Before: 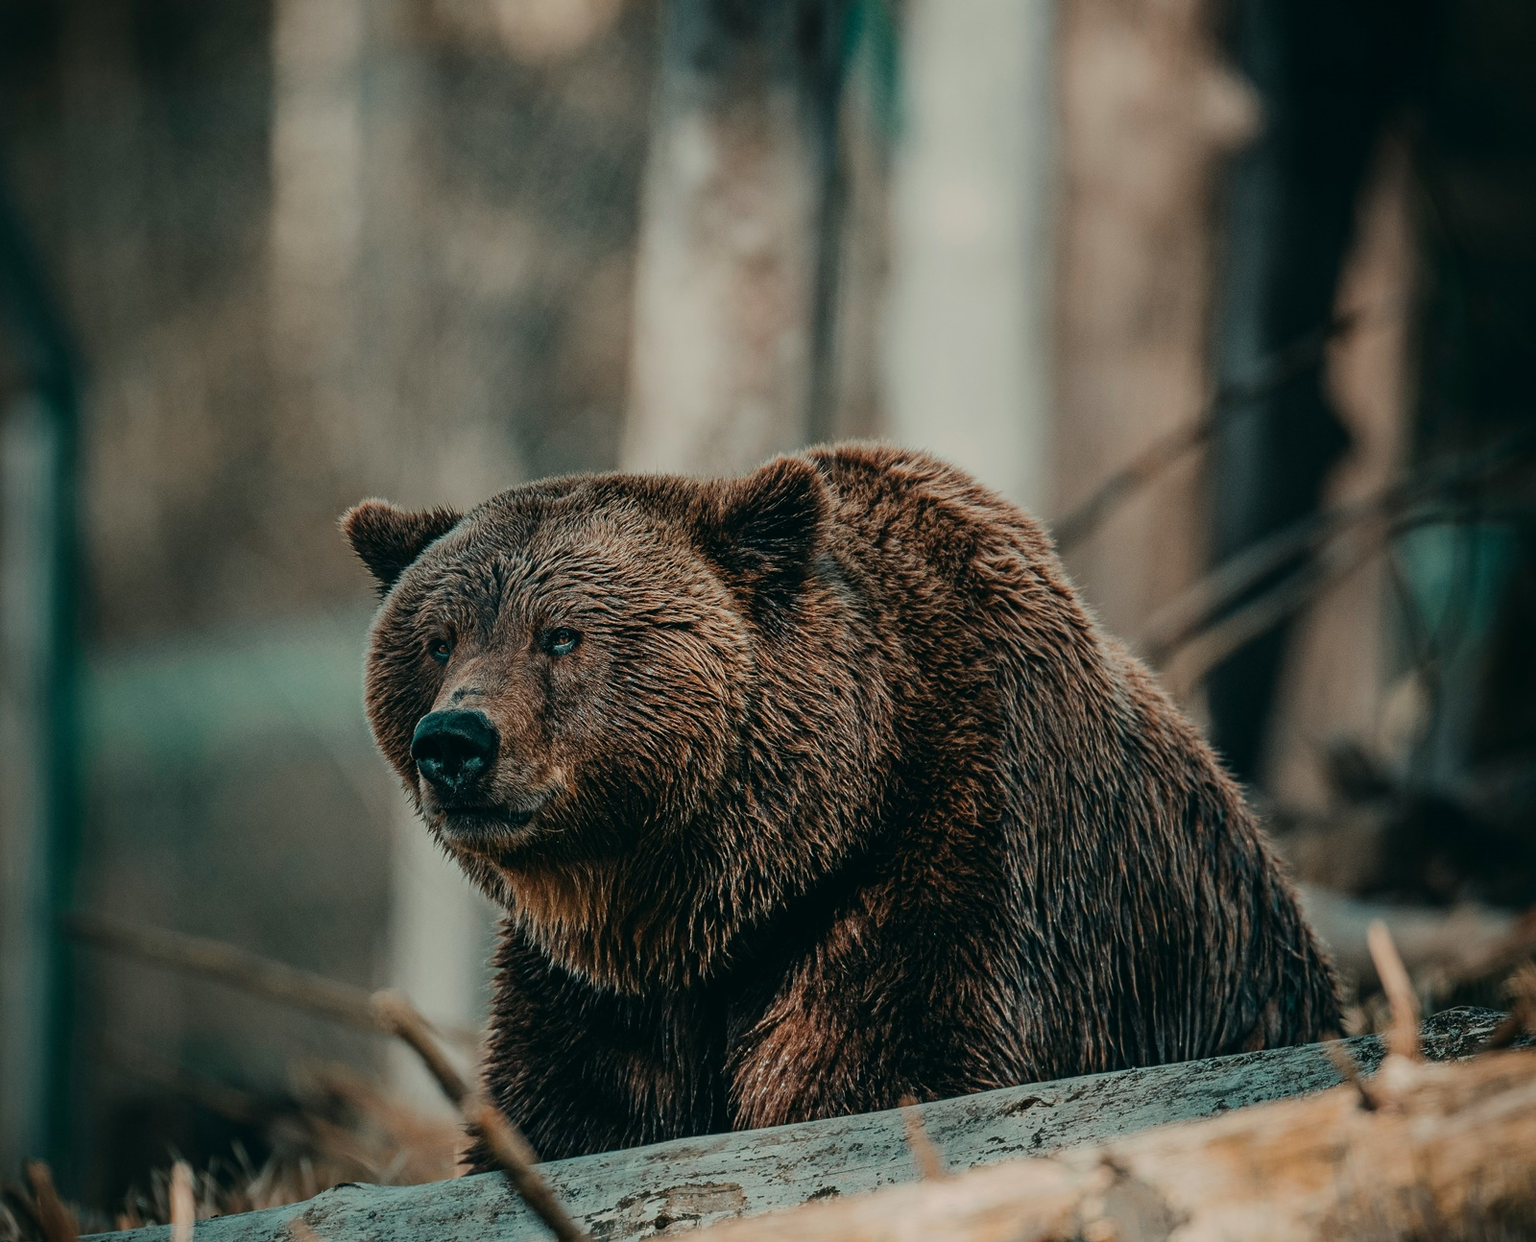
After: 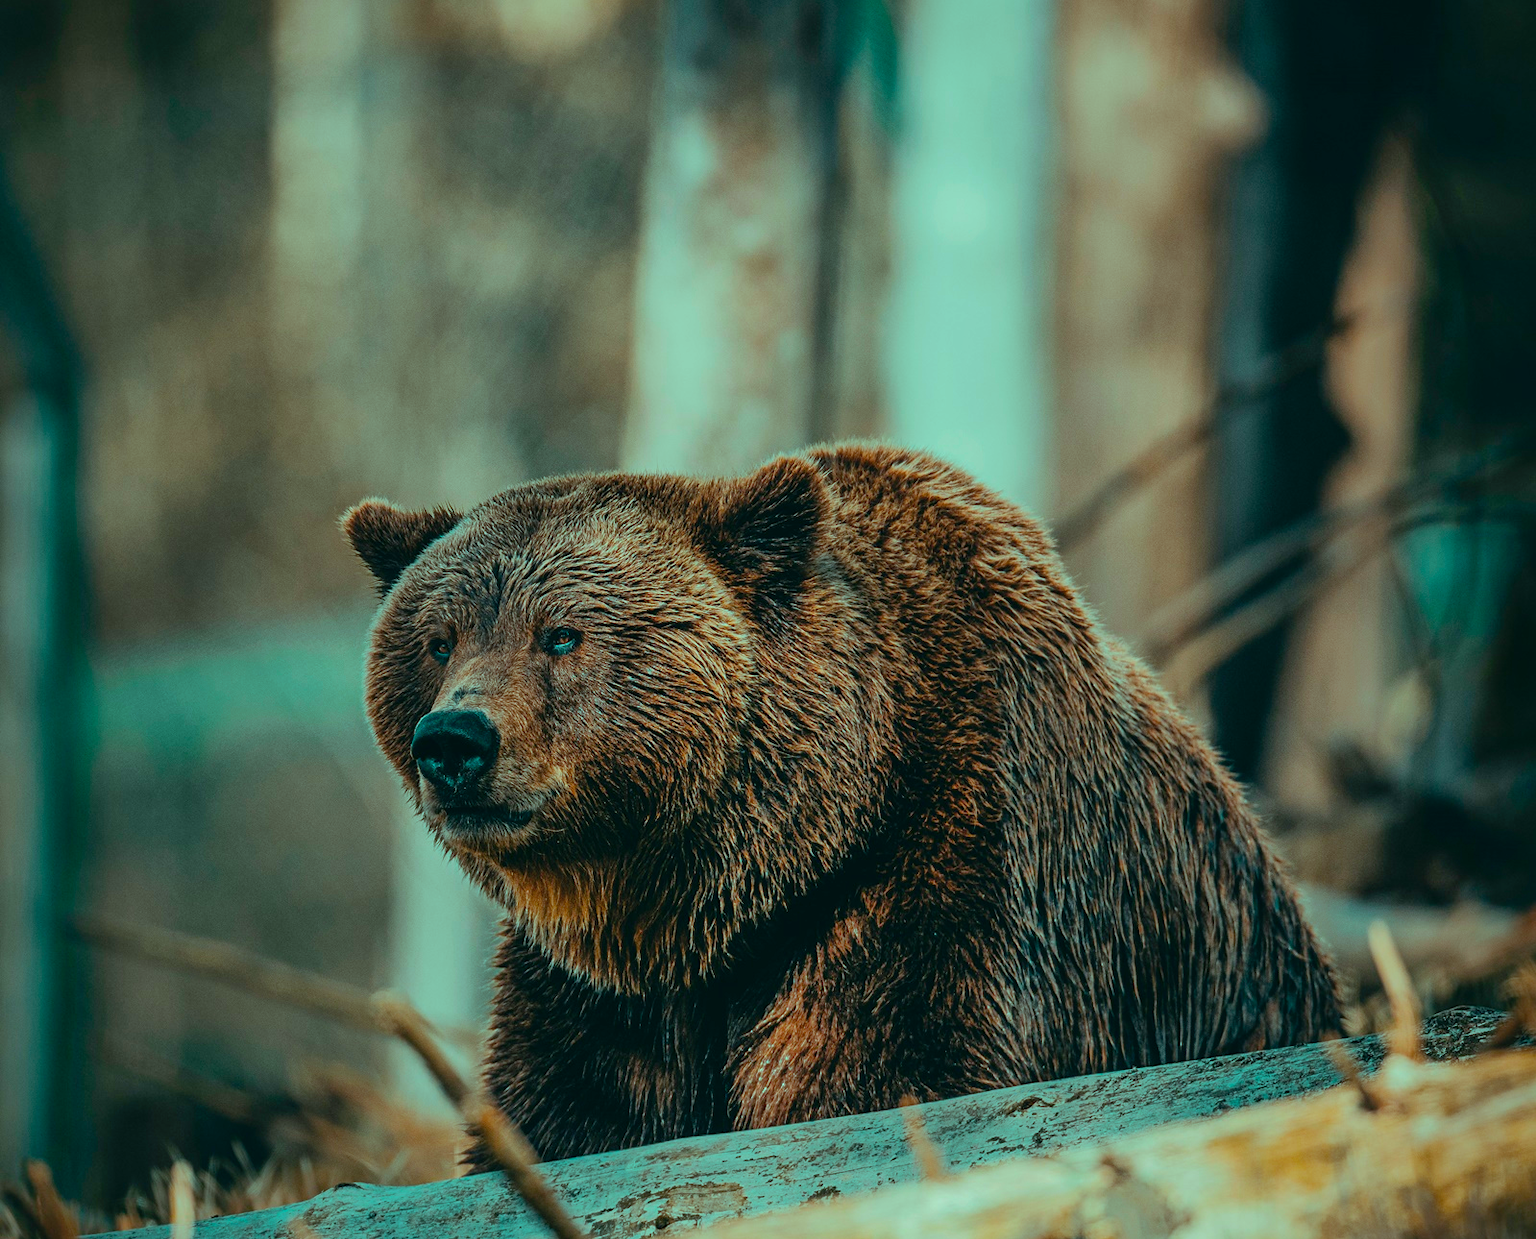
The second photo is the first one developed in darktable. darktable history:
shadows and highlights: on, module defaults
crop: top 0.089%, bottom 0.1%
color balance rgb: highlights gain › chroma 5.405%, highlights gain › hue 194.81°, linear chroma grading › global chroma 9.918%, perceptual saturation grading › global saturation 30.836%, perceptual brilliance grading › highlights 10.135%, perceptual brilliance grading › mid-tones 5.595%, global vibrance 14.983%
